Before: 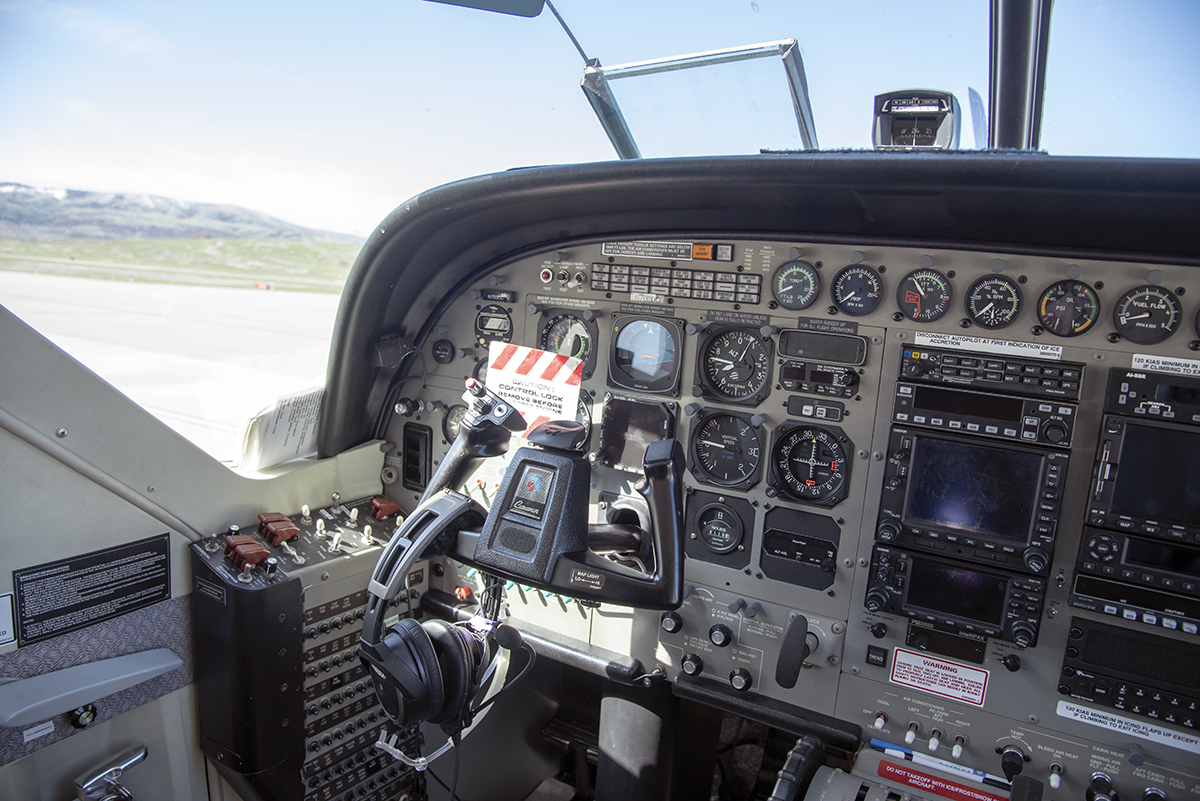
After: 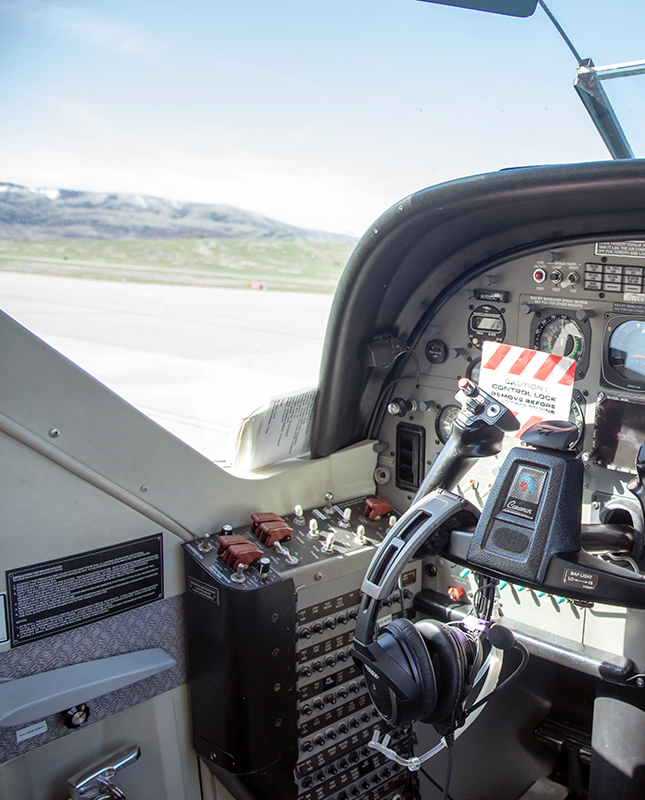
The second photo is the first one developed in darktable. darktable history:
crop: left 0.587%, right 45.588%, bottom 0.086%
contrast brightness saturation: saturation -0.05
shadows and highlights: shadows 29.32, highlights -29.32, low approximation 0.01, soften with gaussian
